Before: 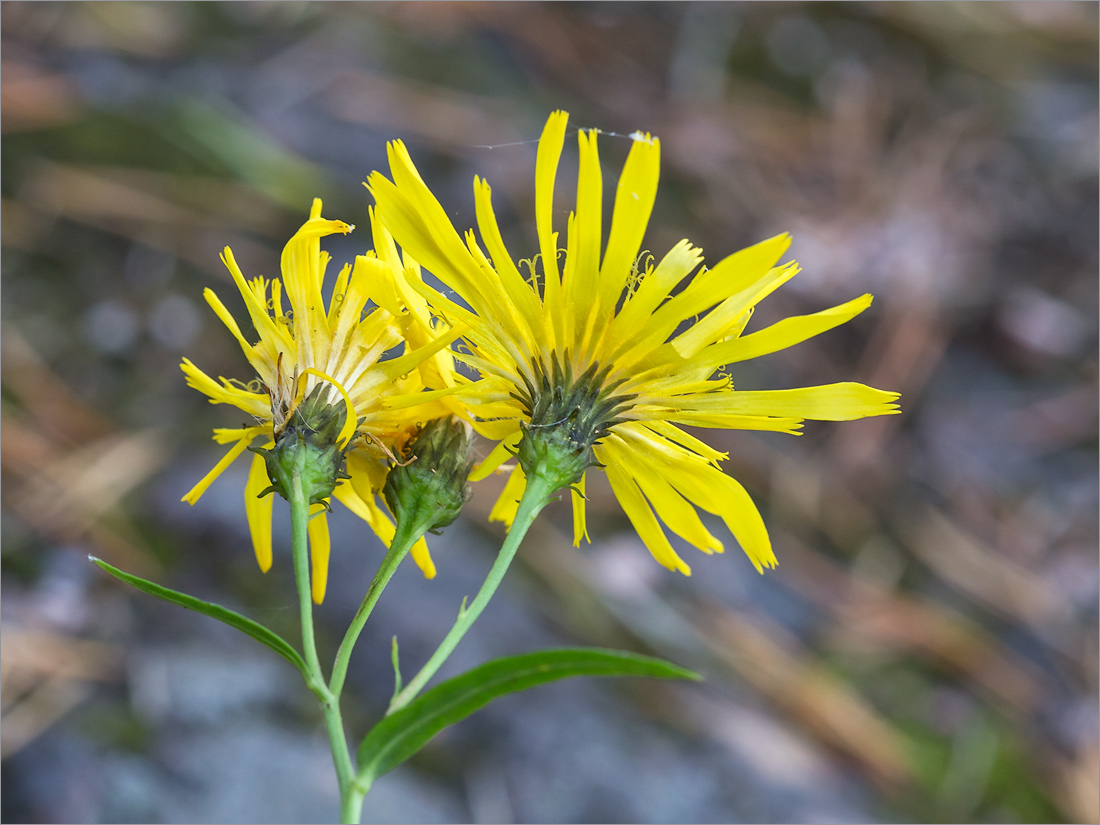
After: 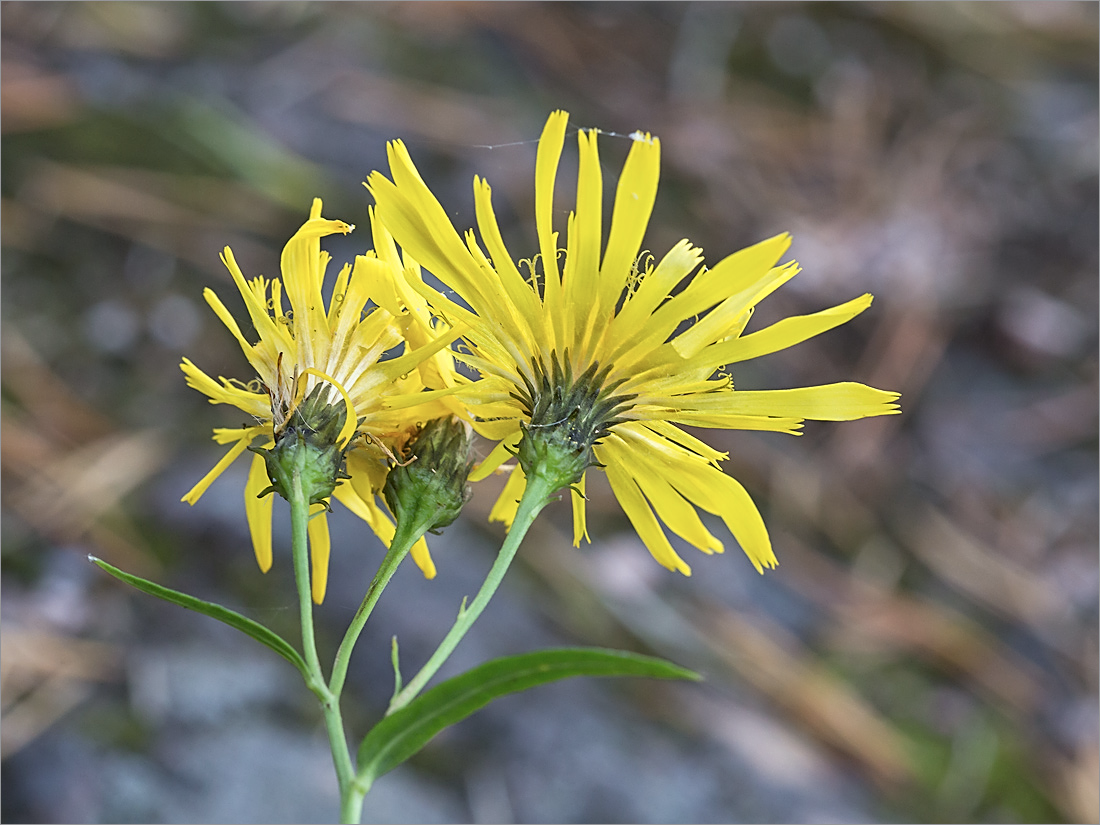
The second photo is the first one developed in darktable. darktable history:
color contrast: green-magenta contrast 0.84, blue-yellow contrast 0.86
white balance: emerald 1
sharpen: on, module defaults
